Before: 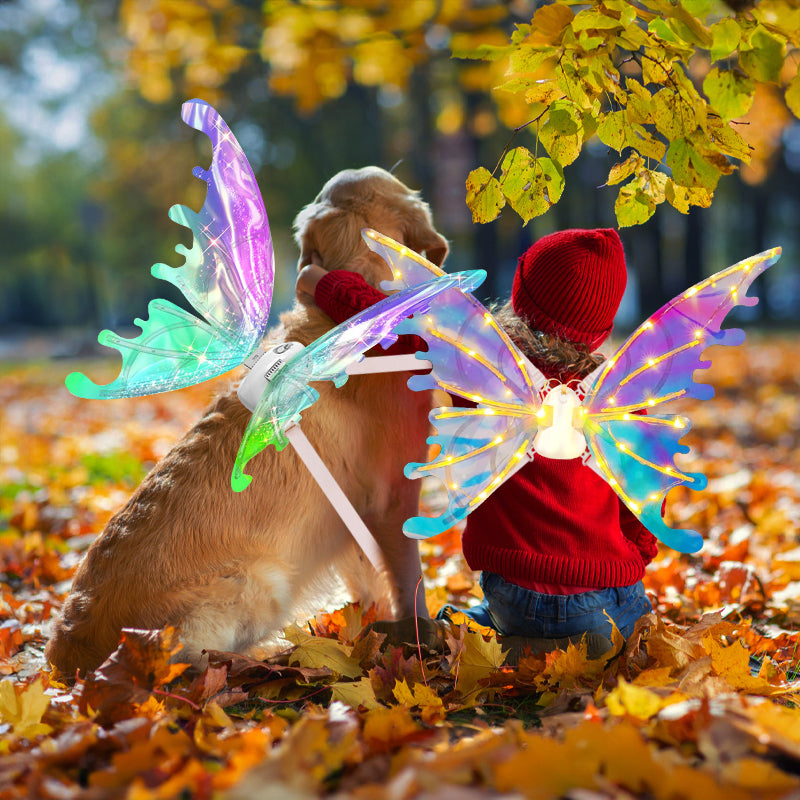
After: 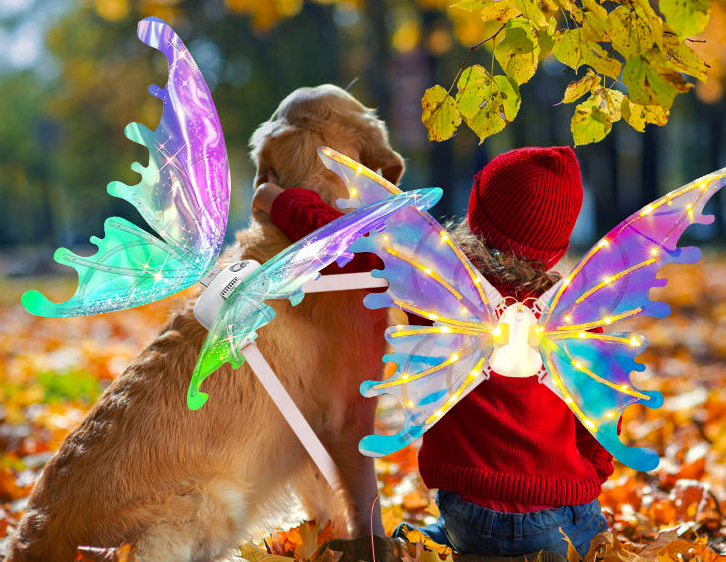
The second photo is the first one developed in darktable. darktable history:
haze removal: adaptive false
crop: left 5.596%, top 10.314%, right 3.534%, bottom 19.395%
